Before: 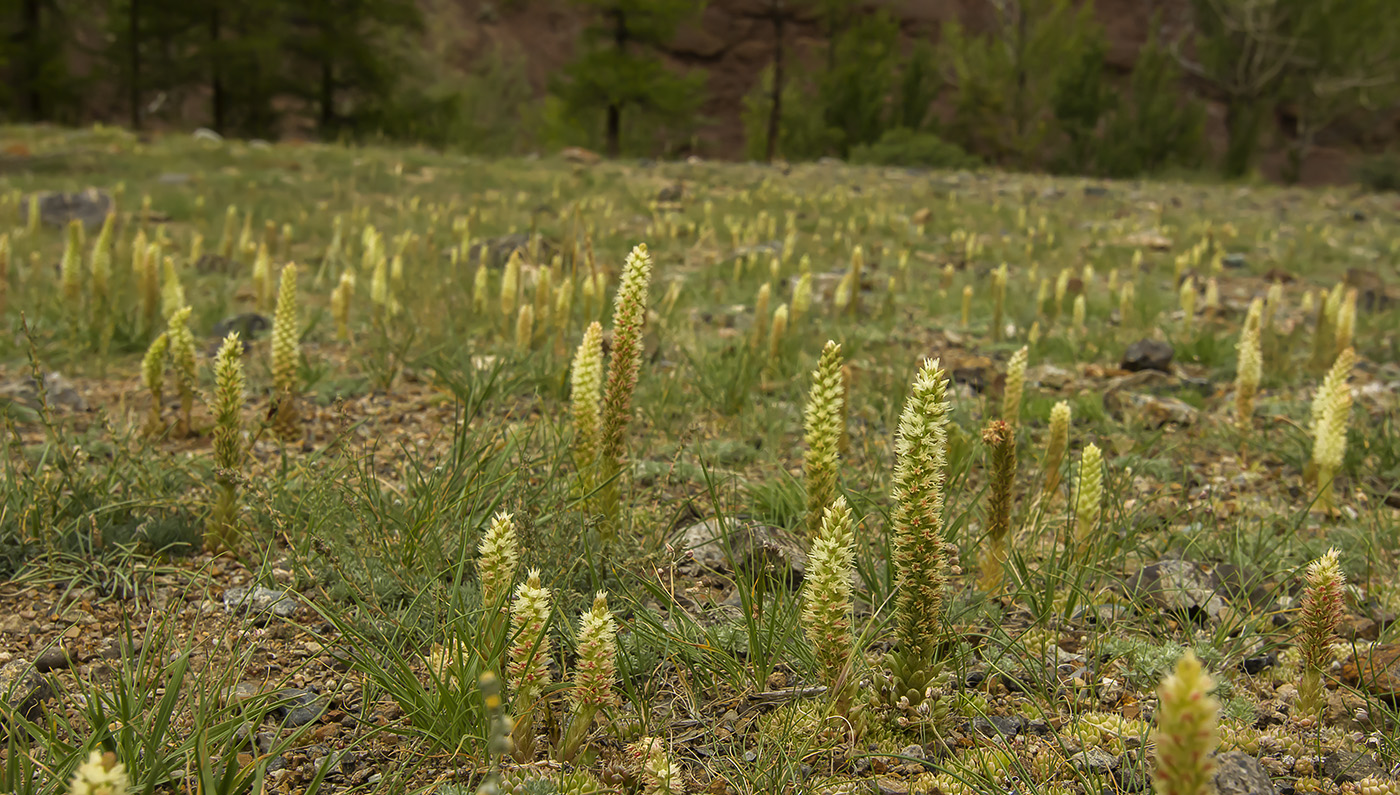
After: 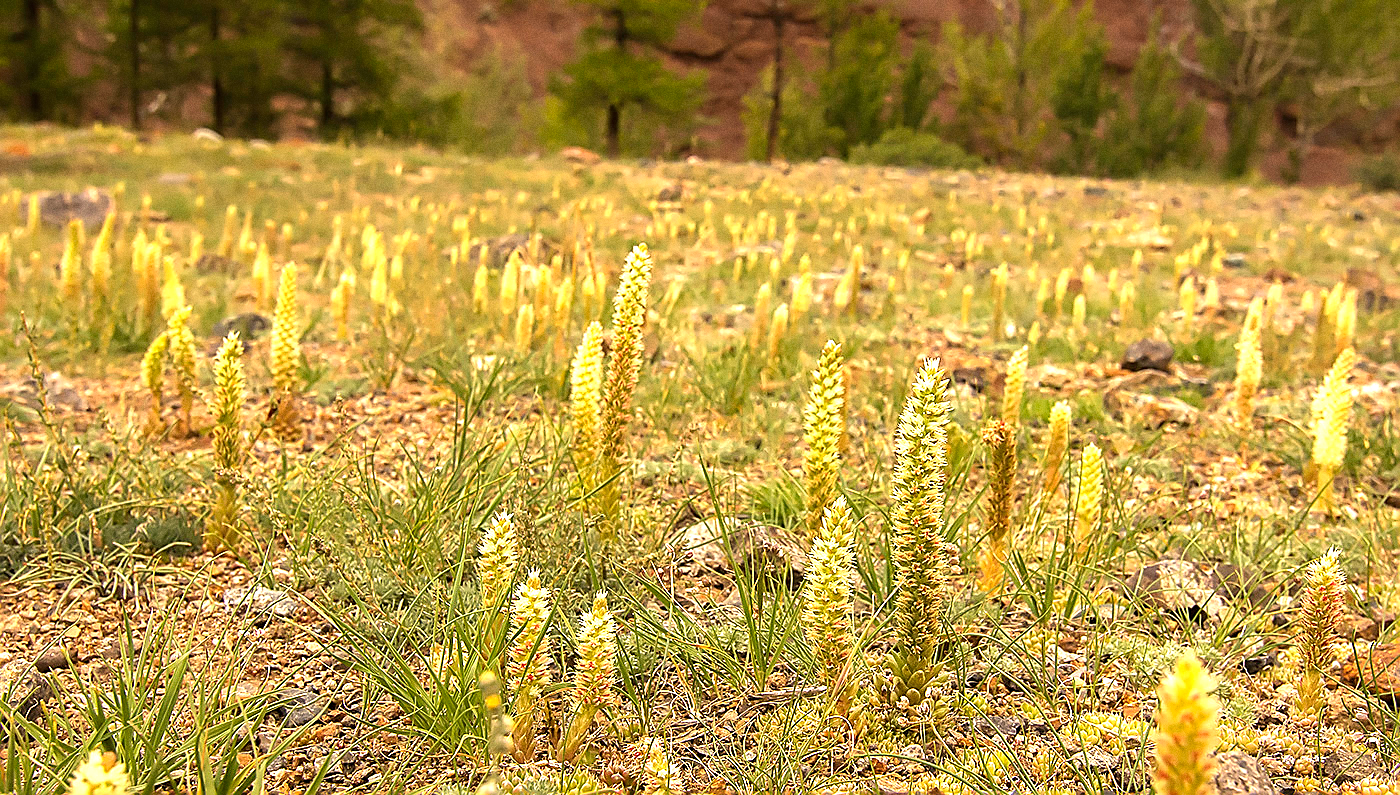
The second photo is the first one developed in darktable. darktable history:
exposure: black level correction 0, exposure 0.7 EV, compensate exposure bias true, compensate highlight preservation false
sharpen: radius 1.4, amount 1.25, threshold 0.7
white balance: red 1.127, blue 0.943
grain: on, module defaults
